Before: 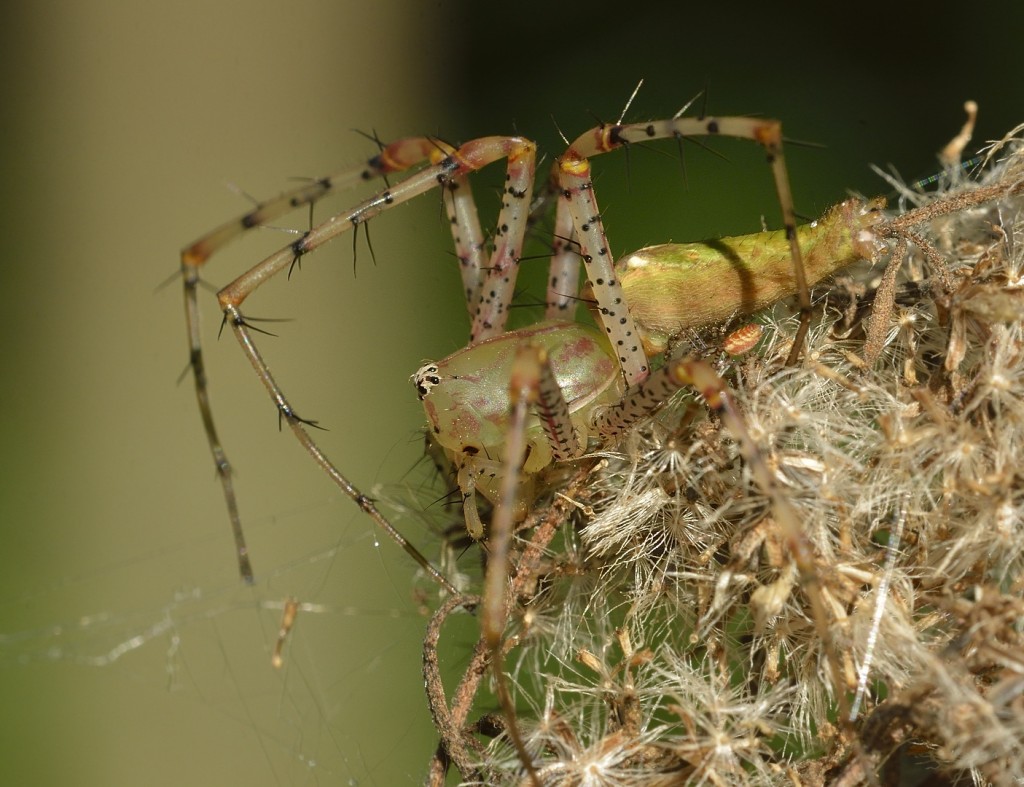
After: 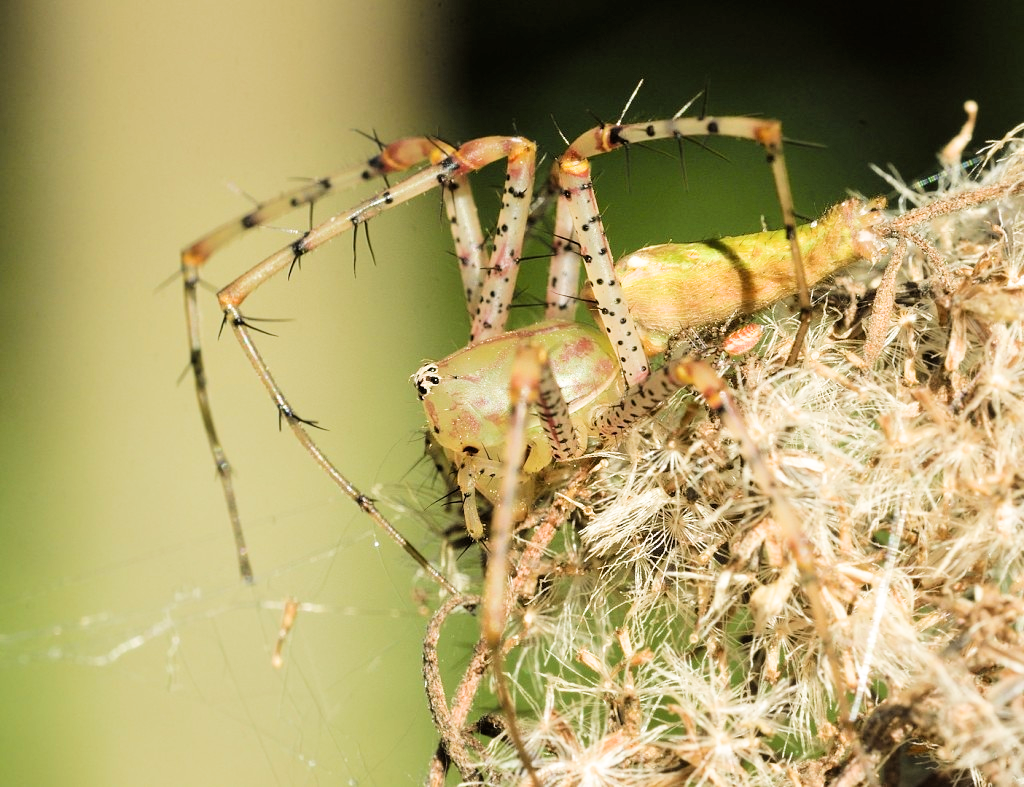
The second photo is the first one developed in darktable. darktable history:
exposure: black level correction 0, exposure 1.445 EV, compensate highlight preservation false
filmic rgb: black relative exposure -5.06 EV, white relative exposure 3.98 EV, hardness 2.87, contrast 1.301, highlights saturation mix -31.46%
